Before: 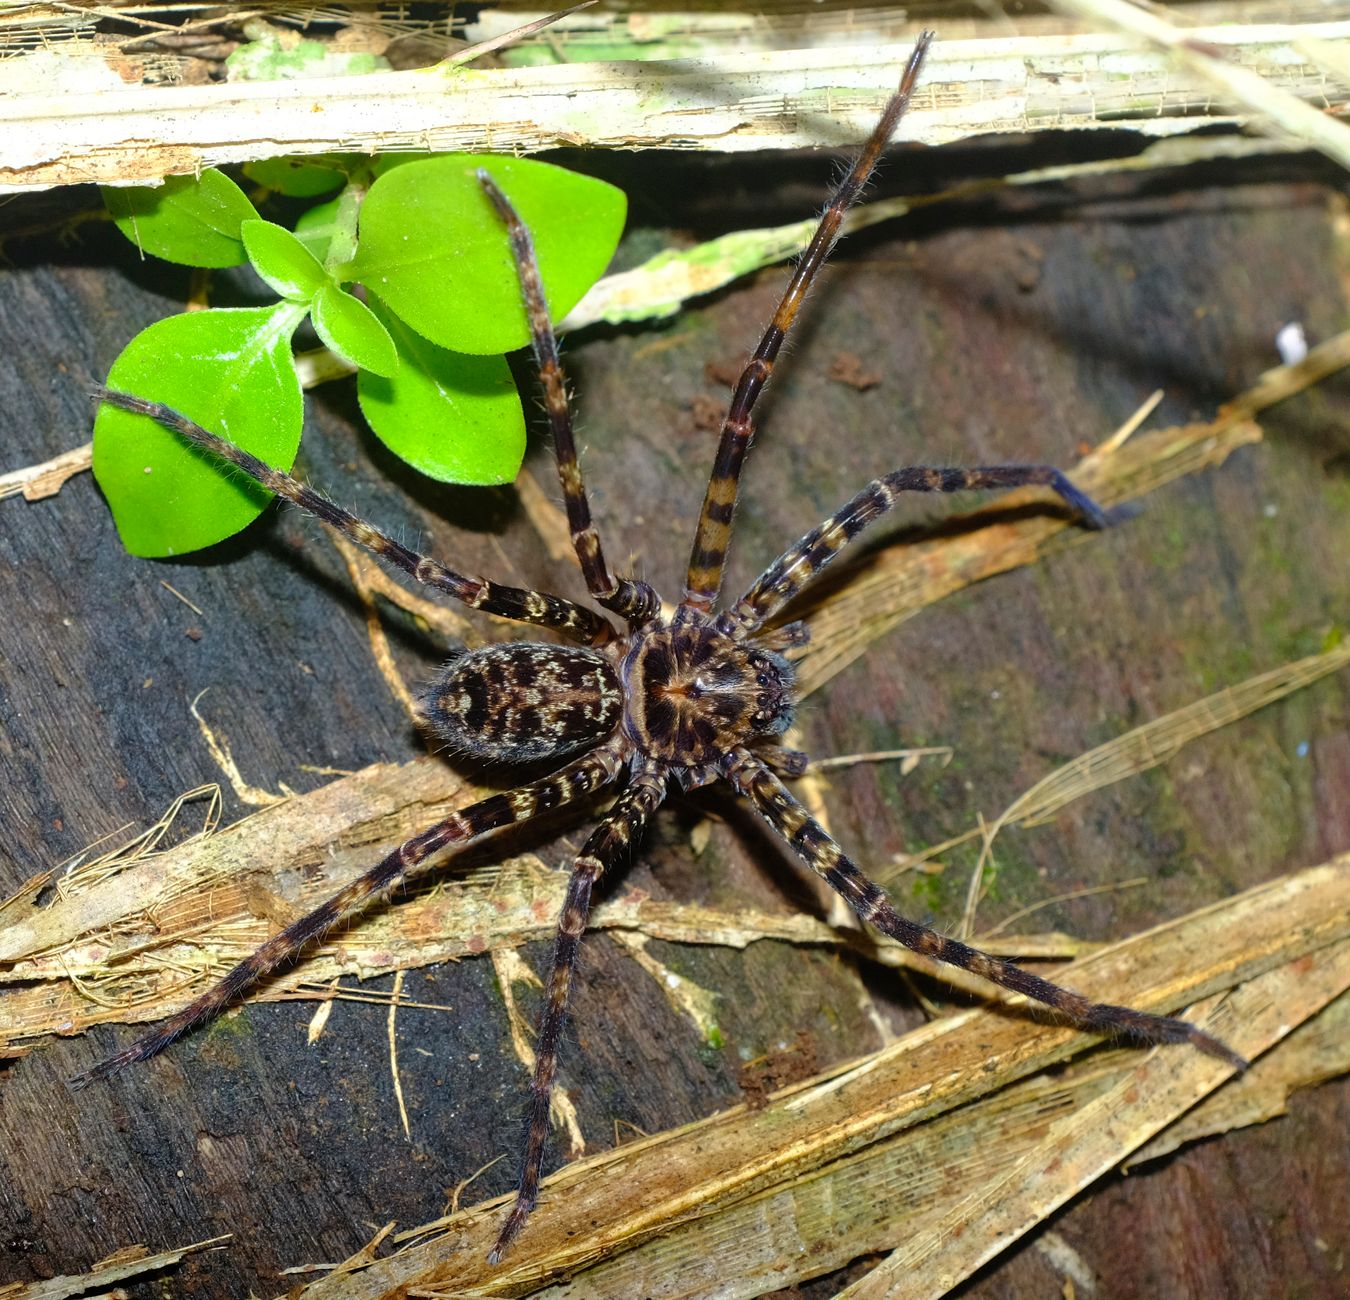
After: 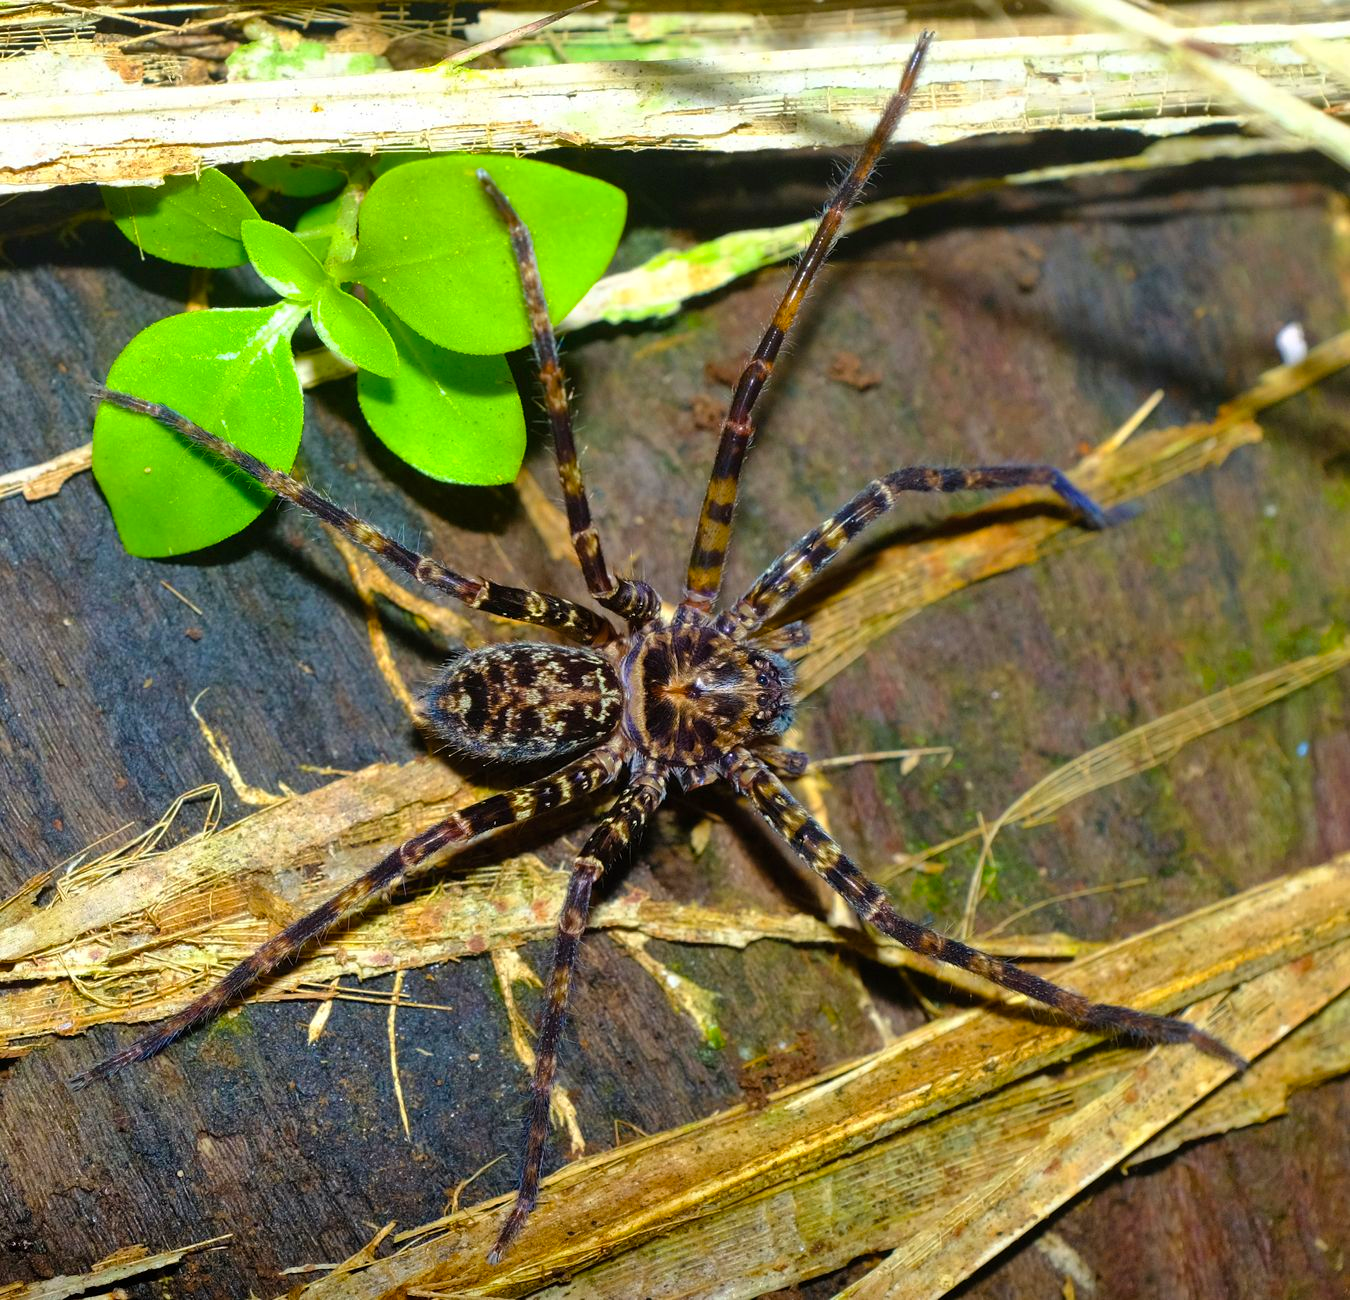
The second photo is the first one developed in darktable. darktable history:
color zones: curves: ch0 [(0.068, 0.464) (0.25, 0.5) (0.48, 0.508) (0.75, 0.536) (0.886, 0.476) (0.967, 0.456)]; ch1 [(0.066, 0.456) (0.25, 0.5) (0.616, 0.508) (0.746, 0.56) (0.934, 0.444)]
color balance rgb: perceptual saturation grading › global saturation 0.087%, global vibrance 50.792%
shadows and highlights: highlights color adjustment 31.46%, soften with gaussian
